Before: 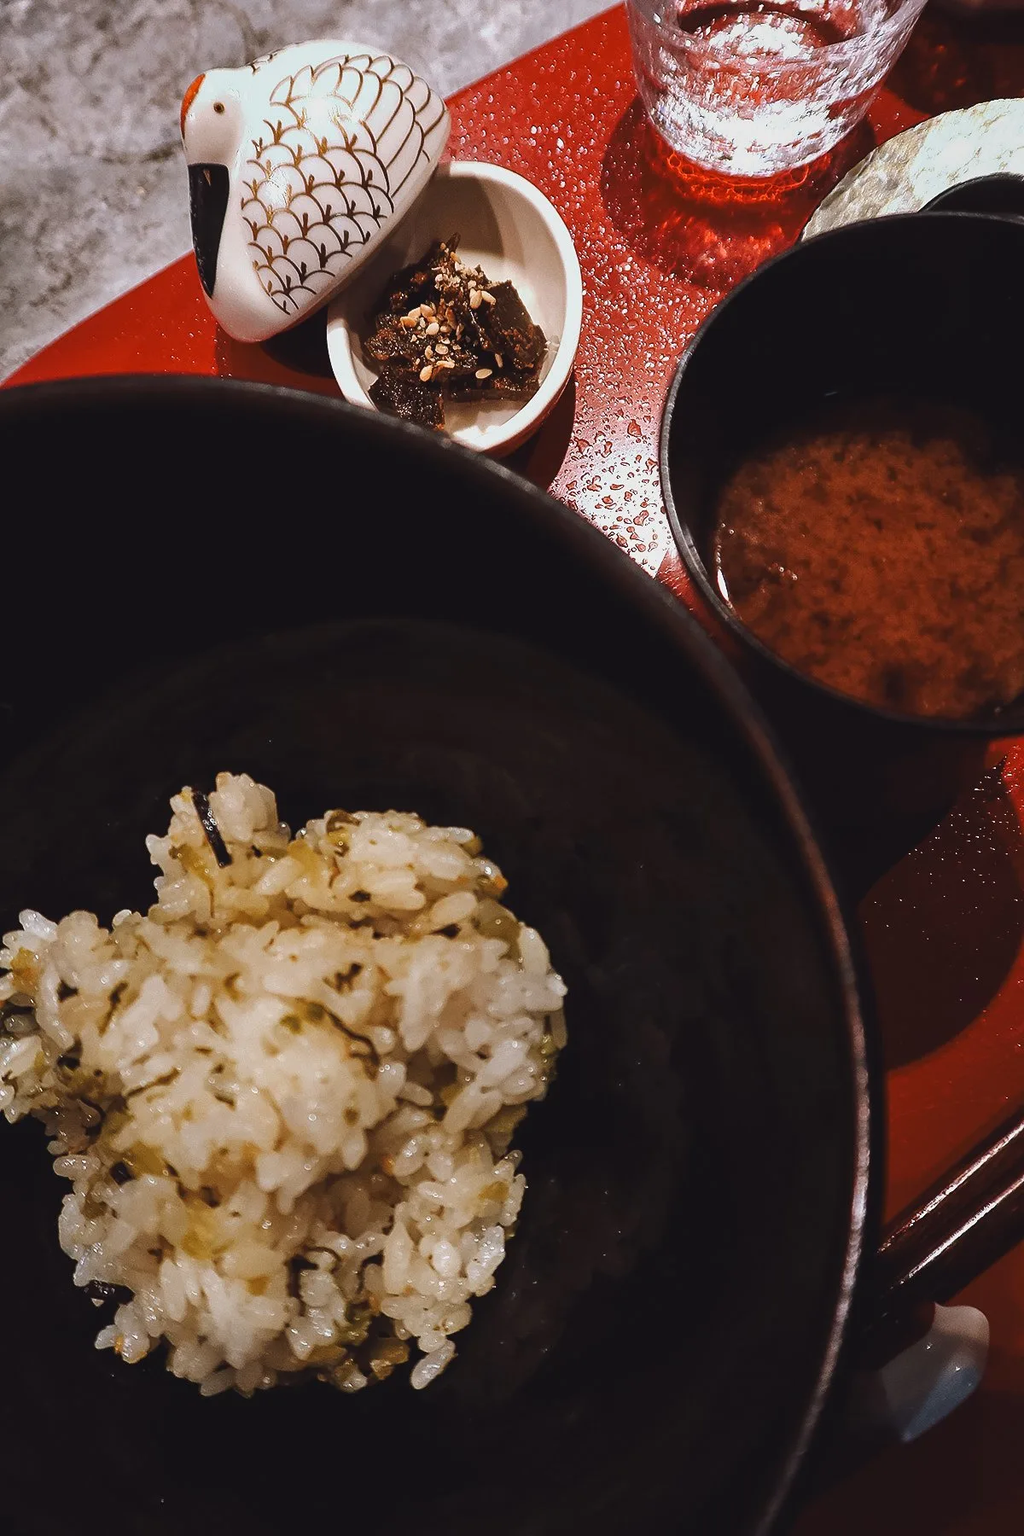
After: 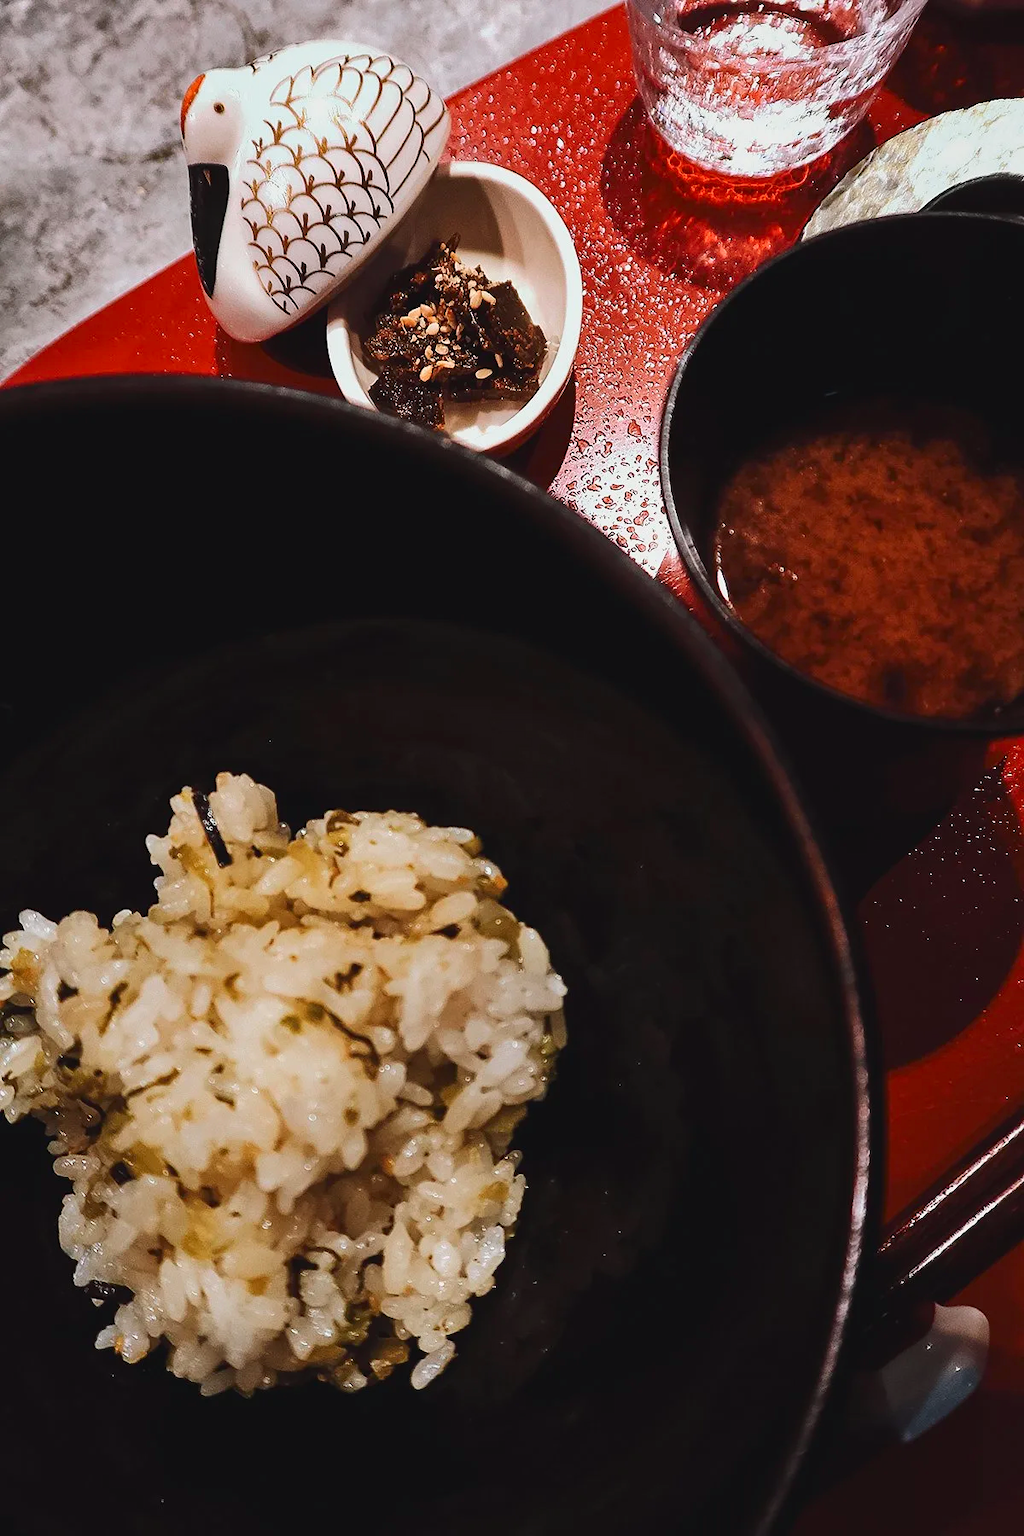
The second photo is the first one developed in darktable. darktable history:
tone curve: curves: ch0 [(0, 0.01) (0.037, 0.032) (0.131, 0.108) (0.275, 0.256) (0.483, 0.512) (0.61, 0.665) (0.696, 0.742) (0.792, 0.819) (0.911, 0.925) (0.997, 0.995)]; ch1 [(0, 0) (0.301, 0.3) (0.423, 0.421) (0.492, 0.488) (0.507, 0.503) (0.53, 0.532) (0.573, 0.586) (0.683, 0.702) (0.746, 0.77) (1, 1)]; ch2 [(0, 0) (0.246, 0.233) (0.36, 0.352) (0.415, 0.415) (0.485, 0.487) (0.502, 0.504) (0.525, 0.518) (0.539, 0.539) (0.587, 0.594) (0.636, 0.652) (0.711, 0.729) (0.845, 0.855) (0.998, 0.977)], color space Lab, independent channels, preserve colors none
